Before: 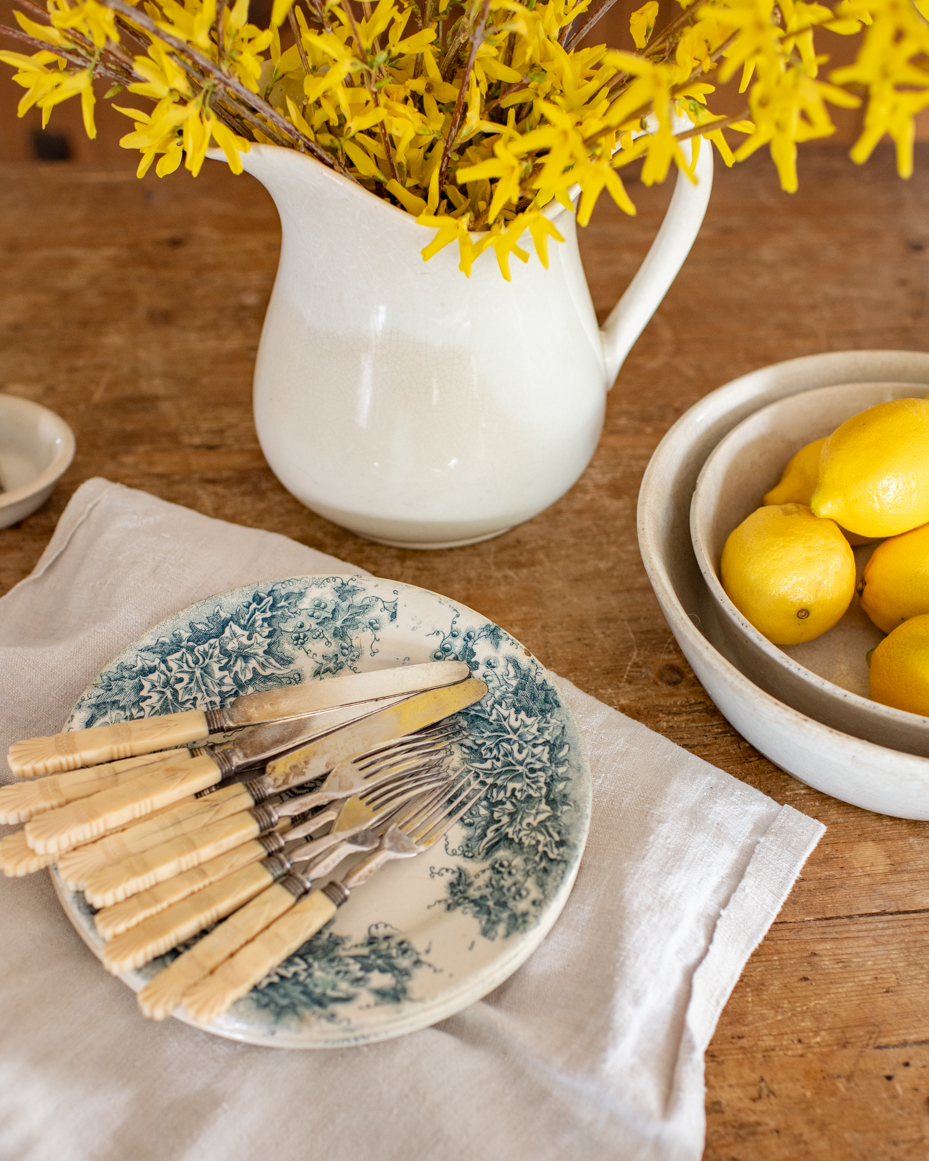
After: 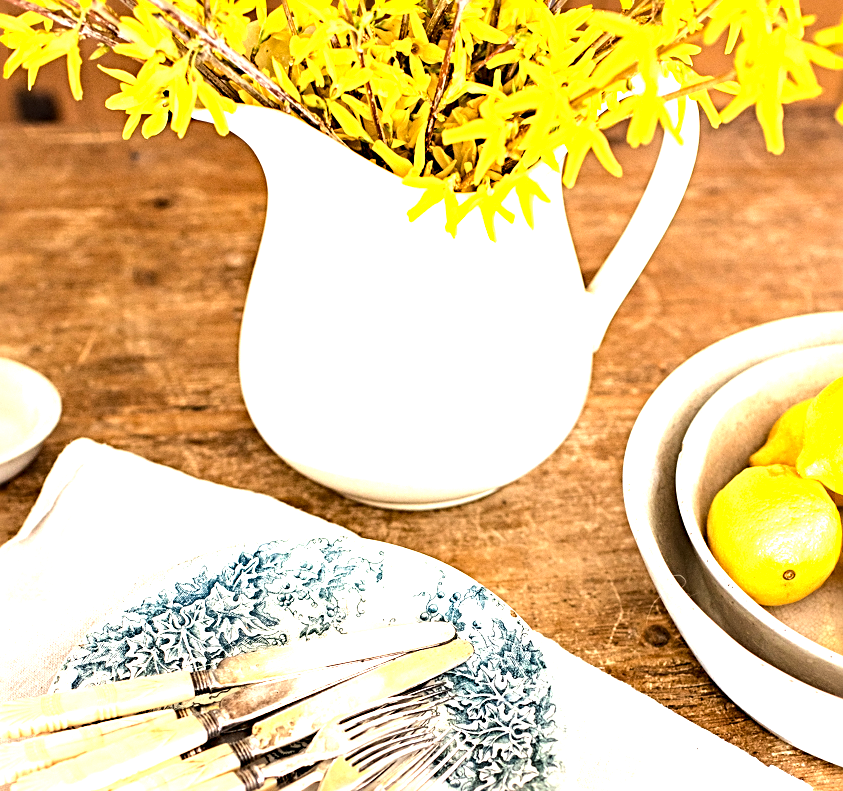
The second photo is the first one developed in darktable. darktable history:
tone equalizer: -8 EV -1.1 EV, -7 EV -0.979 EV, -6 EV -0.829 EV, -5 EV -0.599 EV, -3 EV 0.597 EV, -2 EV 0.855 EV, -1 EV 0.989 EV, +0 EV 1.08 EV, edges refinement/feathering 500, mask exposure compensation -1.57 EV, preserve details no
crop: left 1.516%, top 3.419%, right 7.69%, bottom 28.427%
sharpen: radius 3.135
exposure: black level correction 0.001, exposure 0.955 EV, compensate highlight preservation false
